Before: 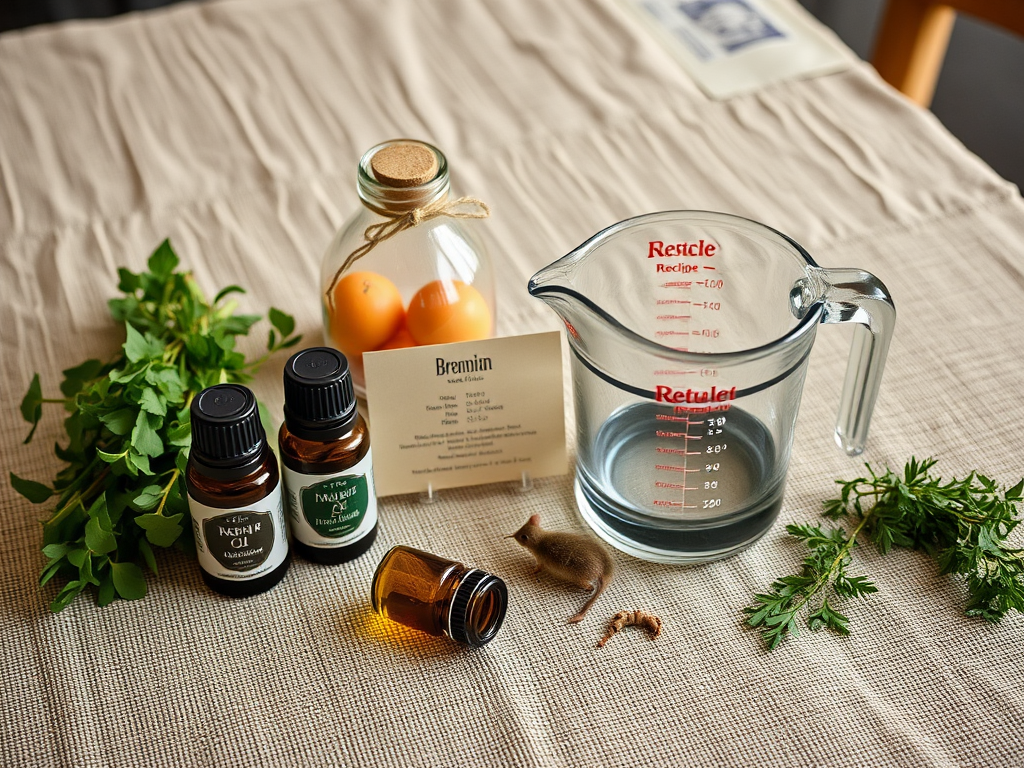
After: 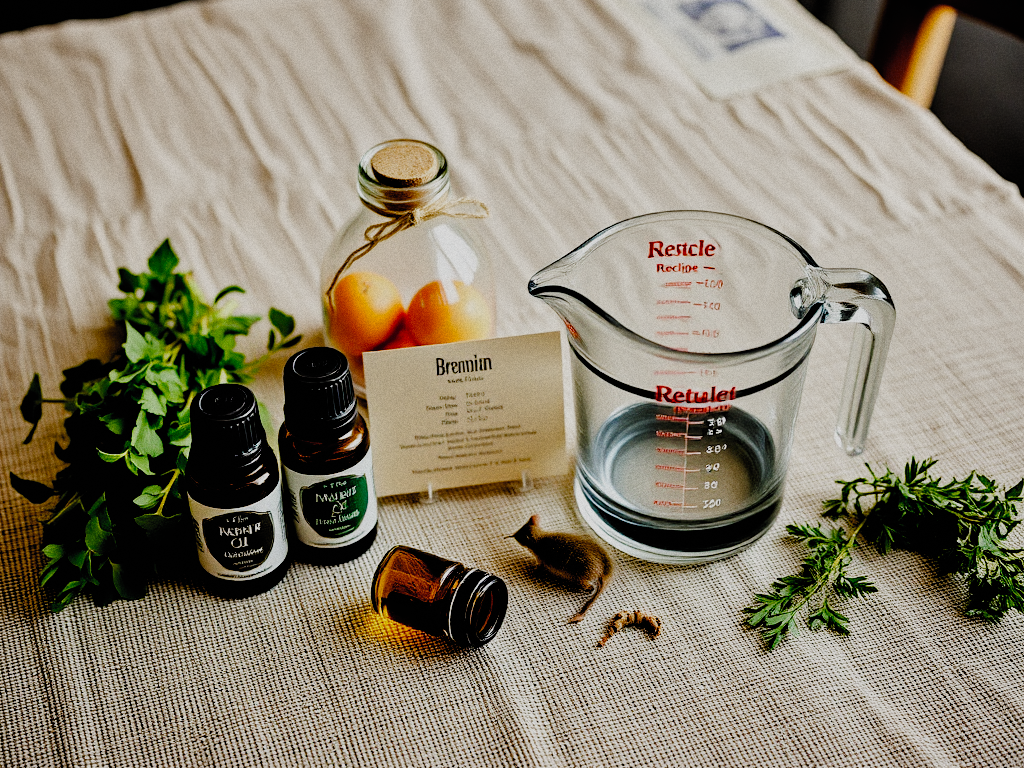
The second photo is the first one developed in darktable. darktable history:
grain: coarseness 0.09 ISO
shadows and highlights: shadows 32, highlights -32, soften with gaussian
filmic rgb: black relative exposure -2.85 EV, white relative exposure 4.56 EV, hardness 1.77, contrast 1.25, preserve chrominance no, color science v5 (2021)
